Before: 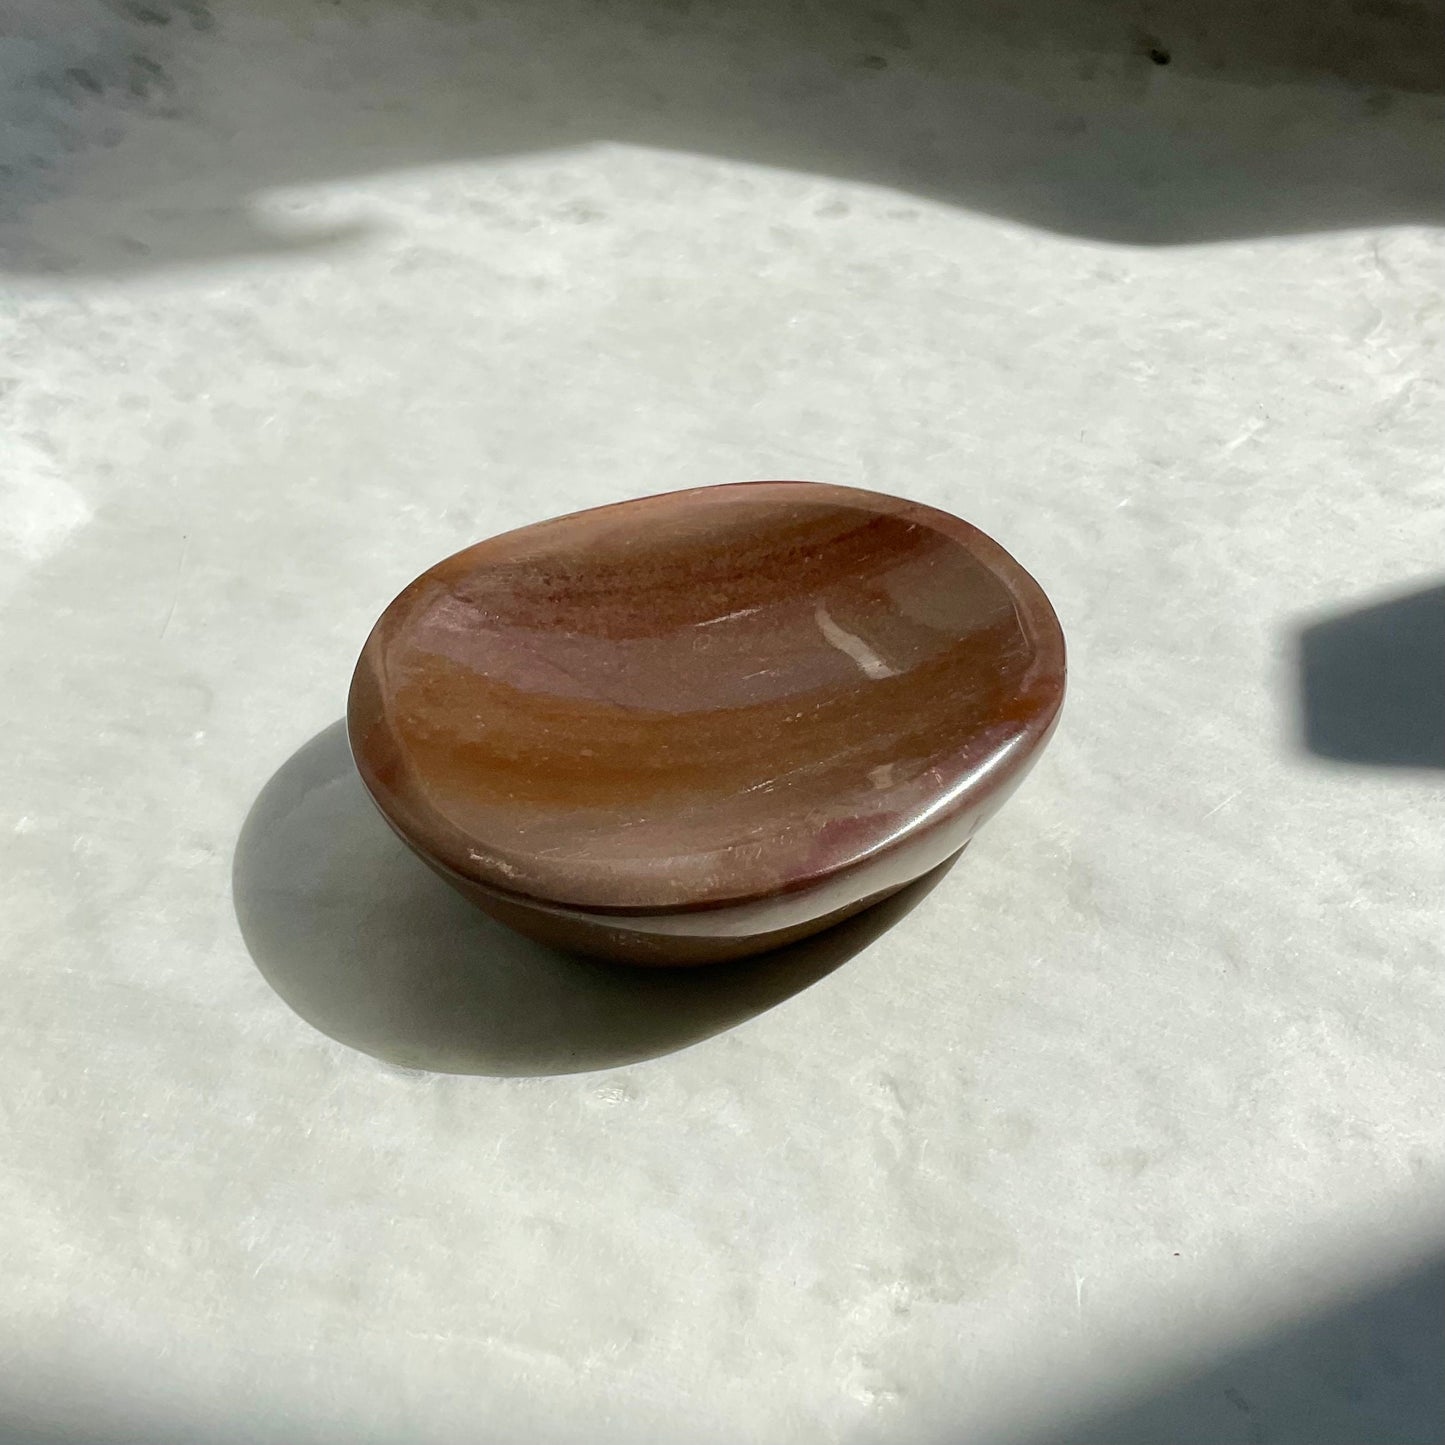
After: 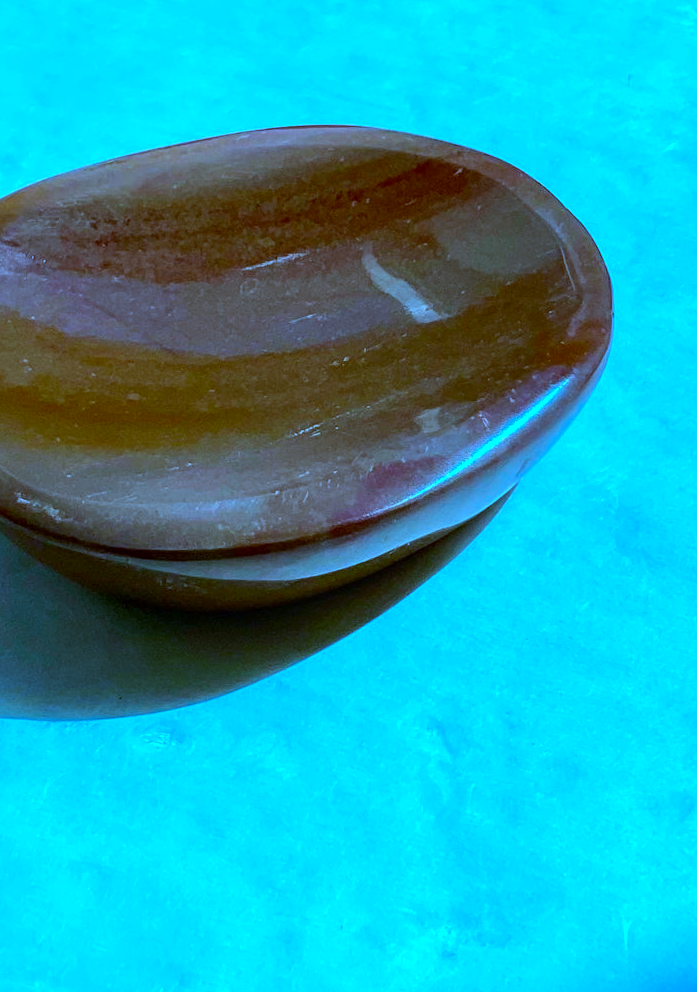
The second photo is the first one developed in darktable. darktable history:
crop: left 31.379%, top 24.658%, right 20.326%, bottom 6.628%
white balance: red 0.766, blue 1.537
local contrast: on, module defaults
color correction: highlights a* -10.77, highlights b* 9.8, saturation 1.72
